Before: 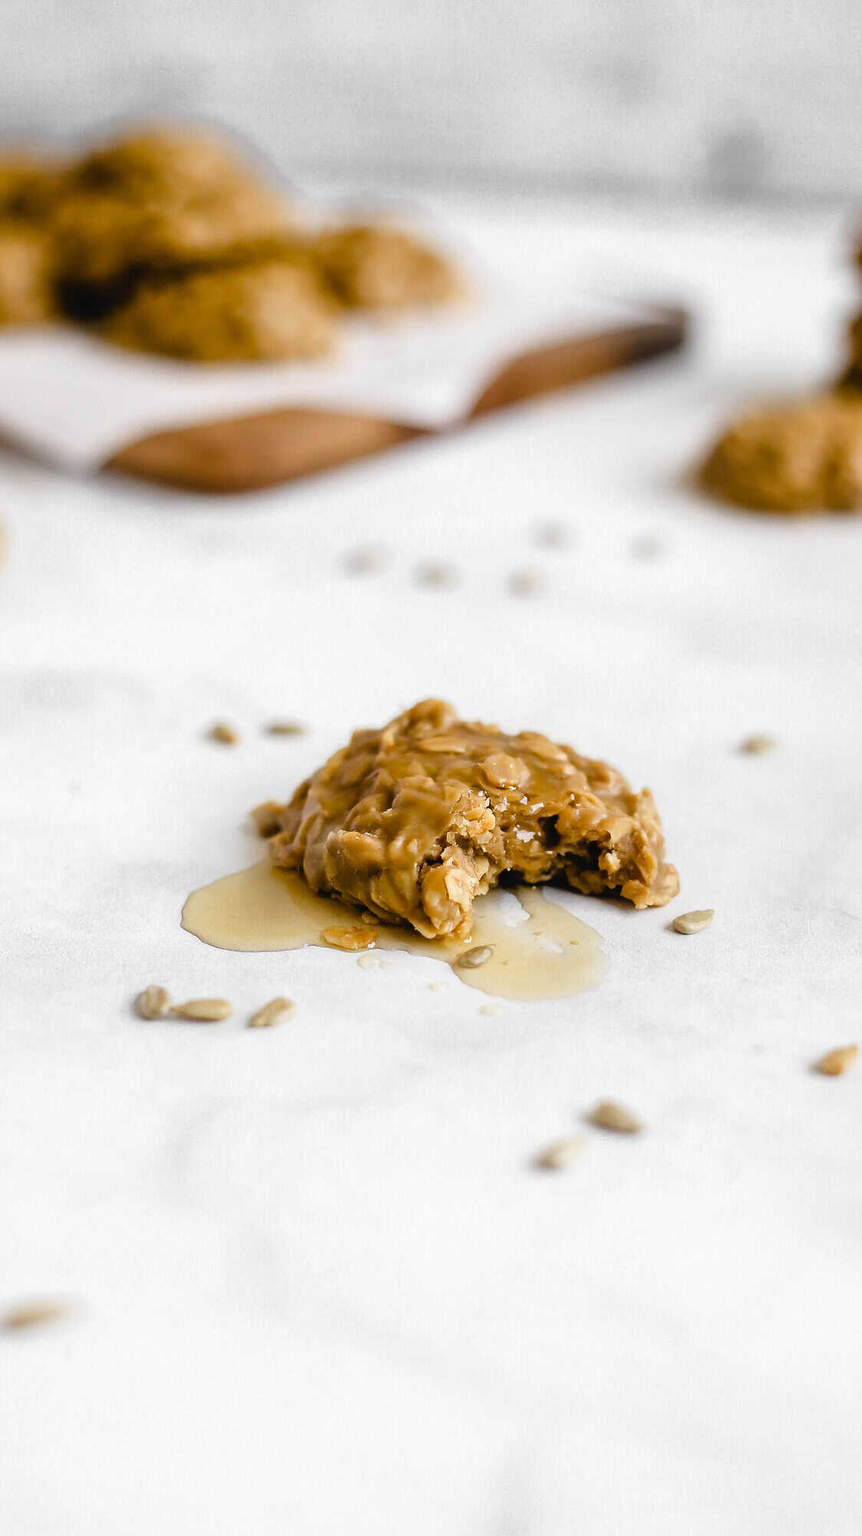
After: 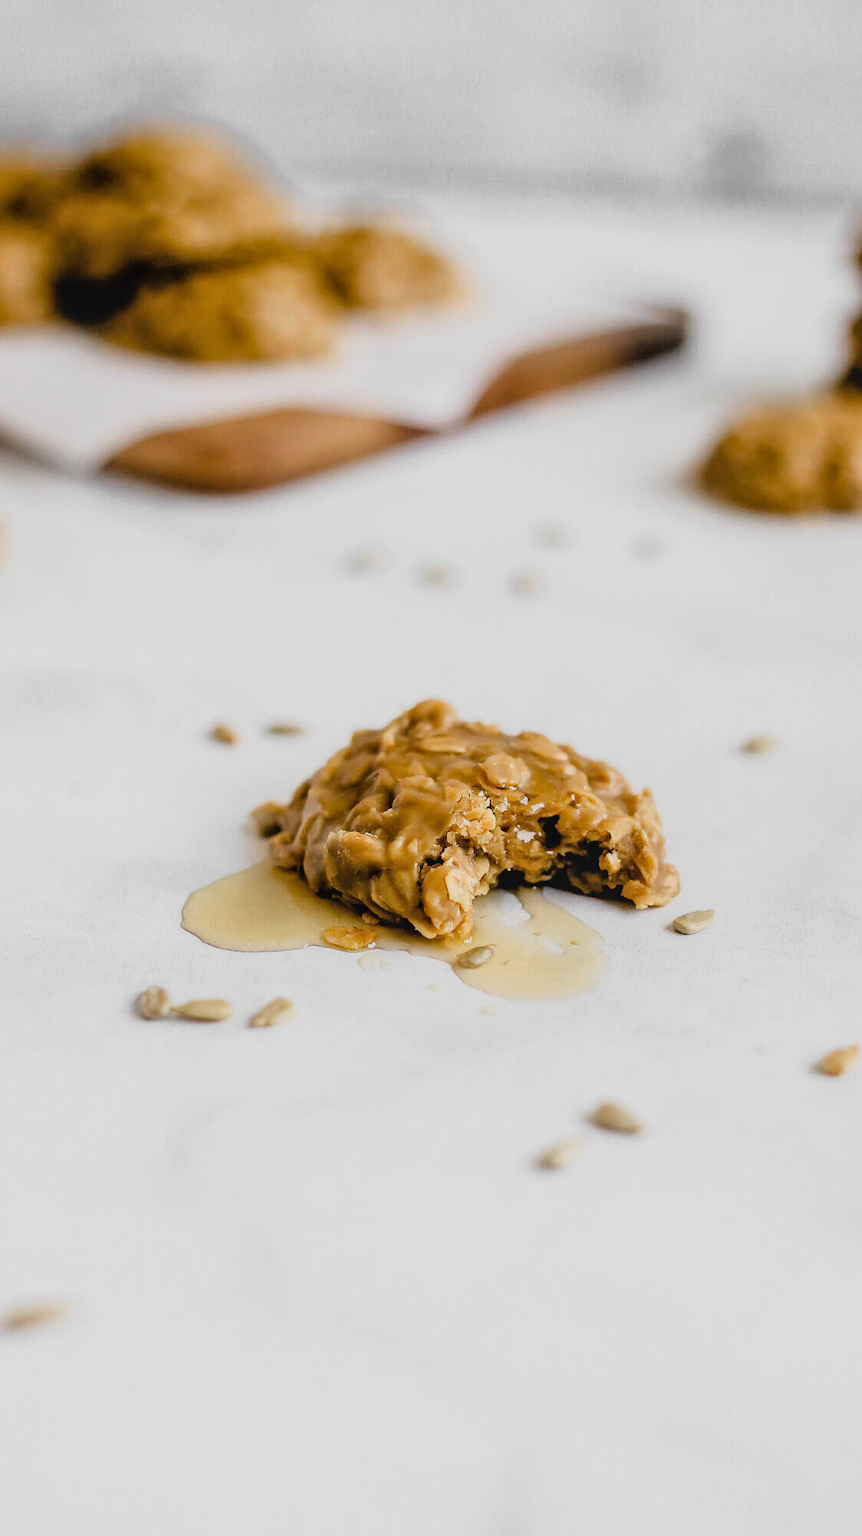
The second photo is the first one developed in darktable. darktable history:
filmic rgb: black relative exposure -7.75 EV, white relative exposure 4.4 EV, threshold 3 EV, hardness 3.76, latitude 50%, contrast 1.1, color science v5 (2021), contrast in shadows safe, contrast in highlights safe, enable highlight reconstruction true
local contrast: detail 110%
